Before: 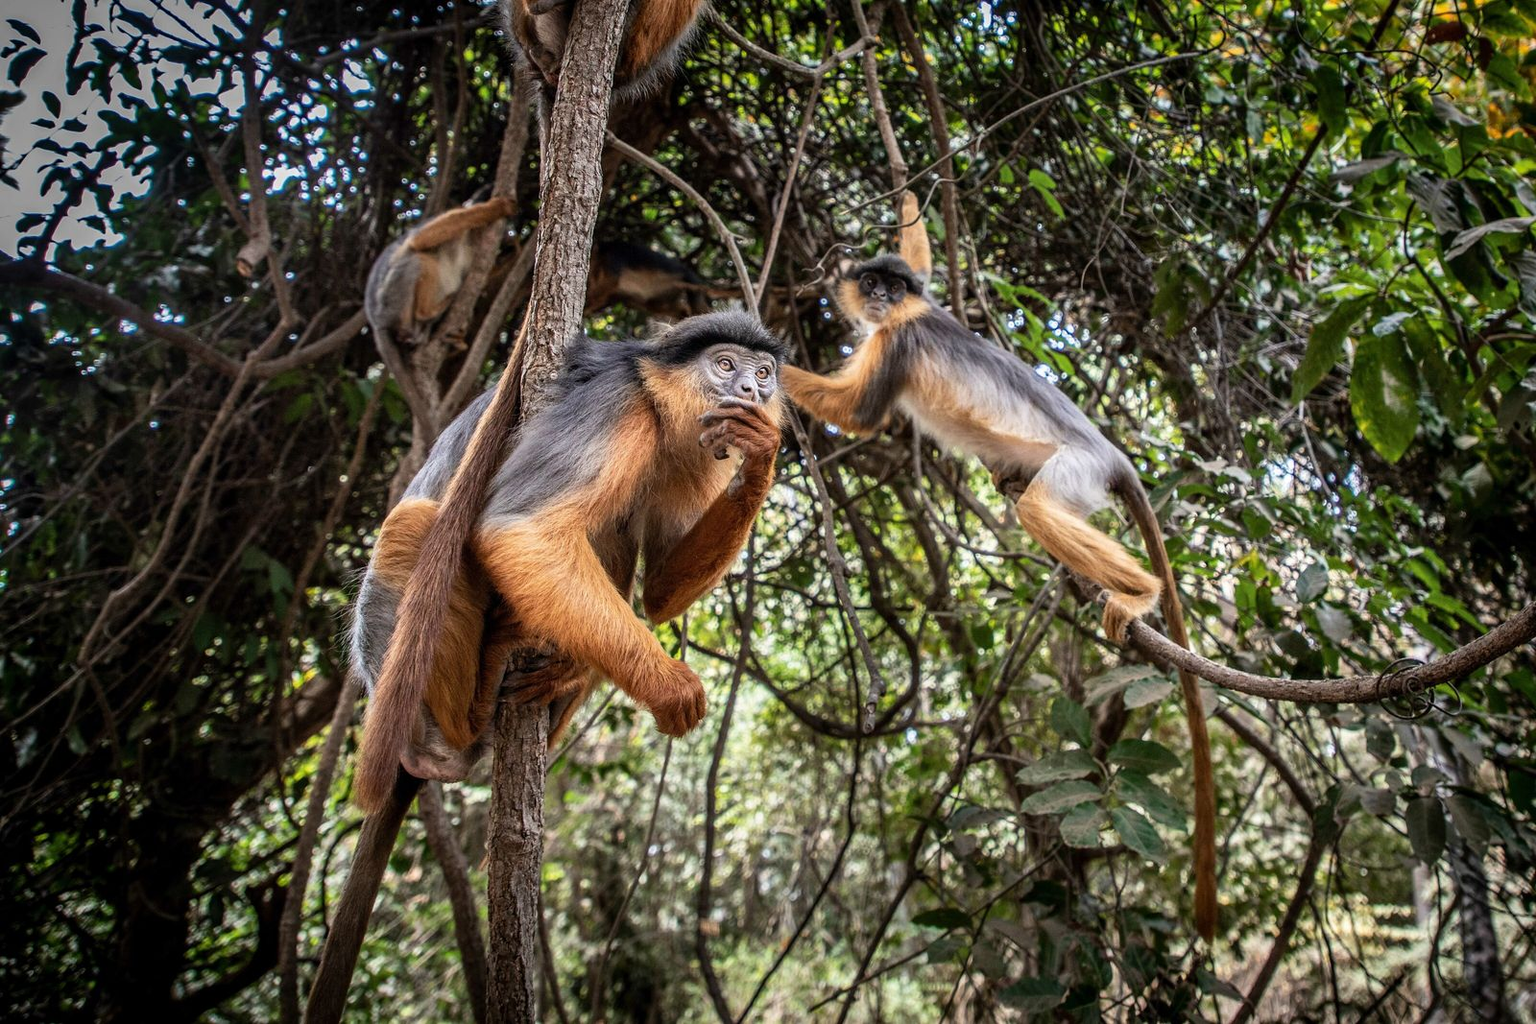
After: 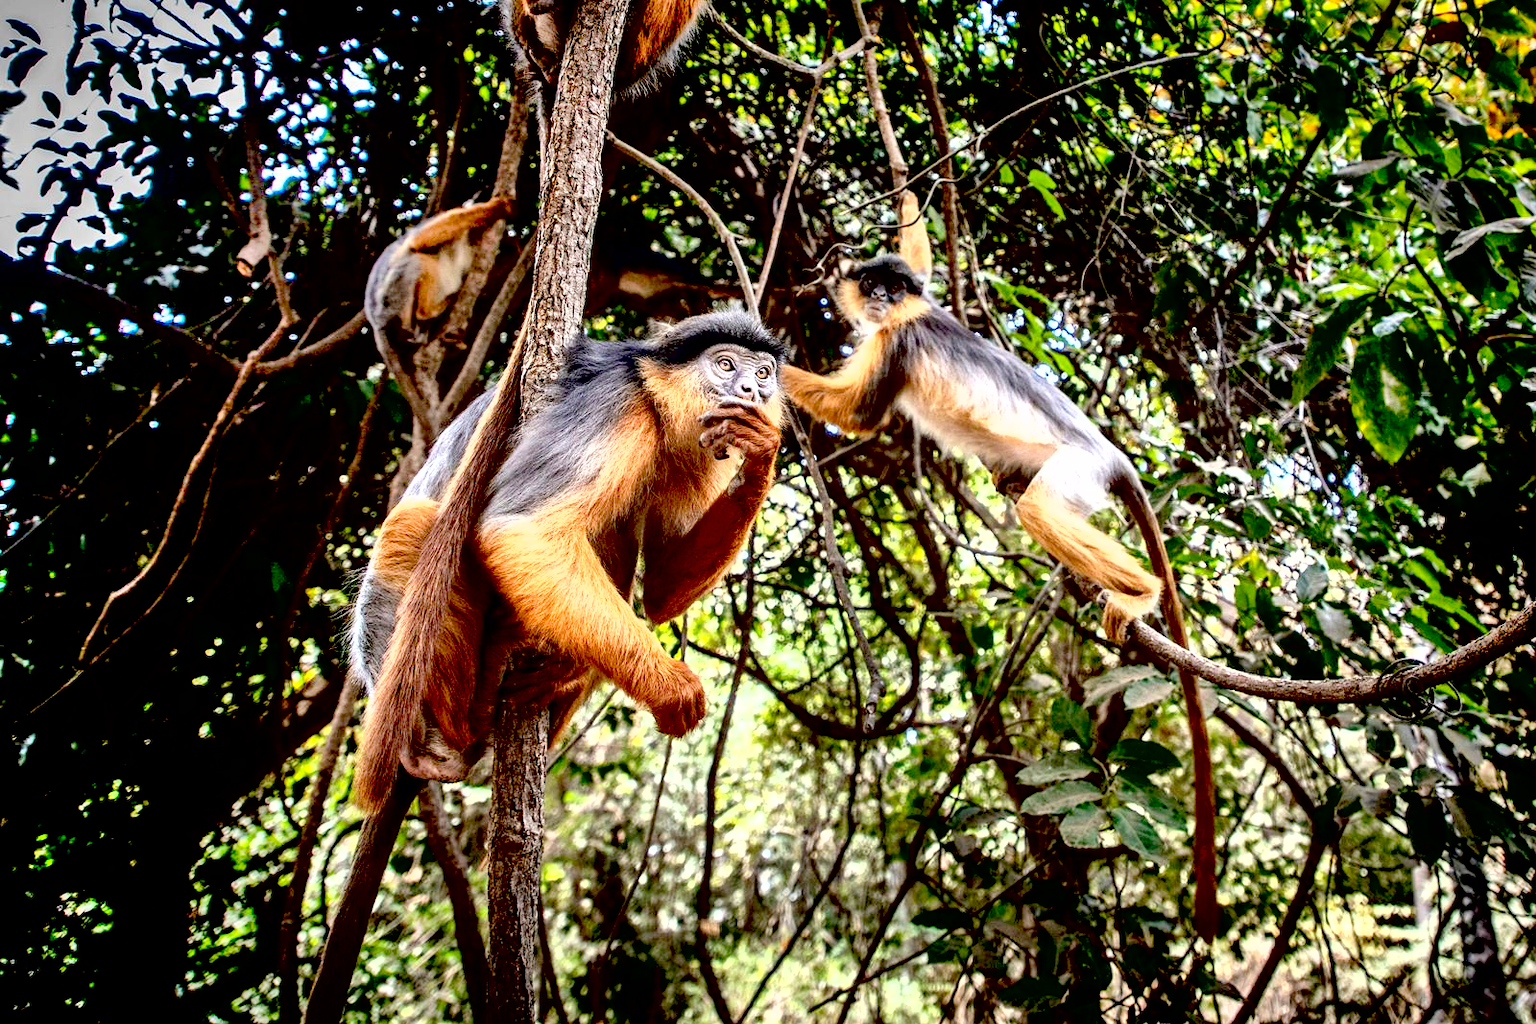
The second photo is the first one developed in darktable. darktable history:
exposure: black level correction 0.036, exposure 0.904 EV, compensate highlight preservation false
shadows and highlights: low approximation 0.01, soften with gaussian
